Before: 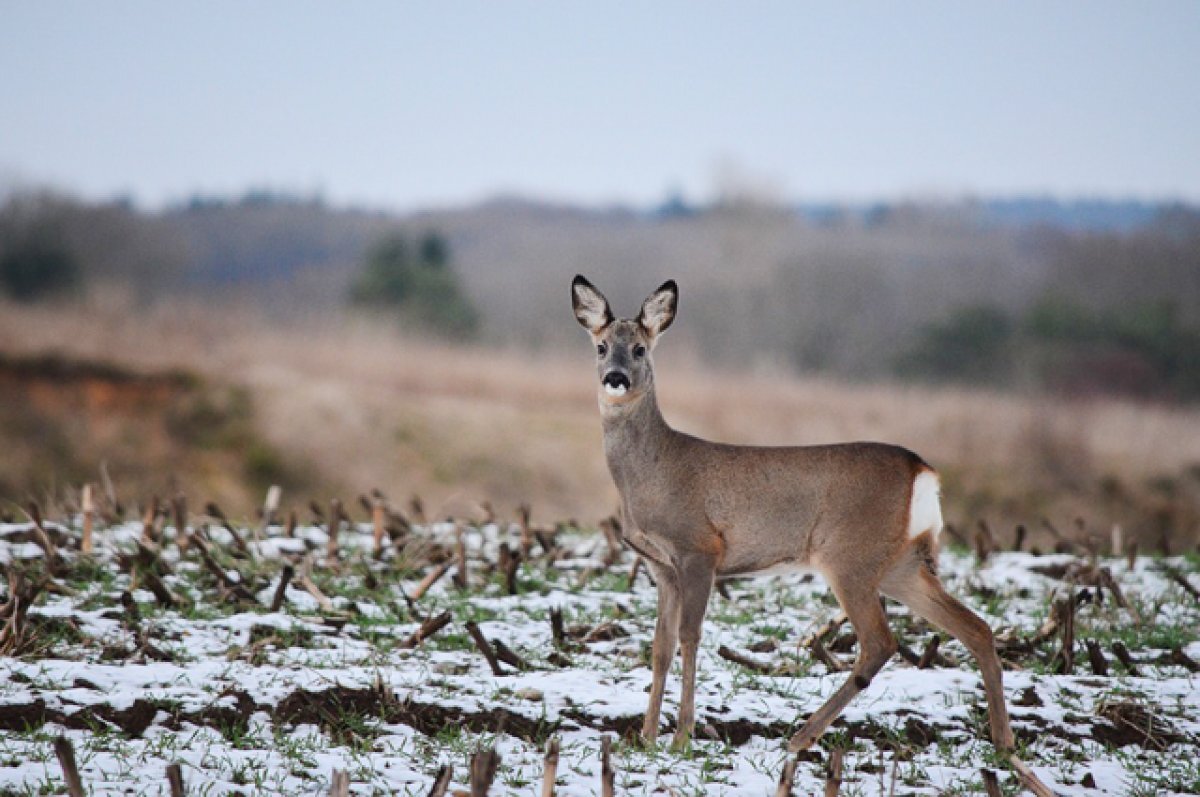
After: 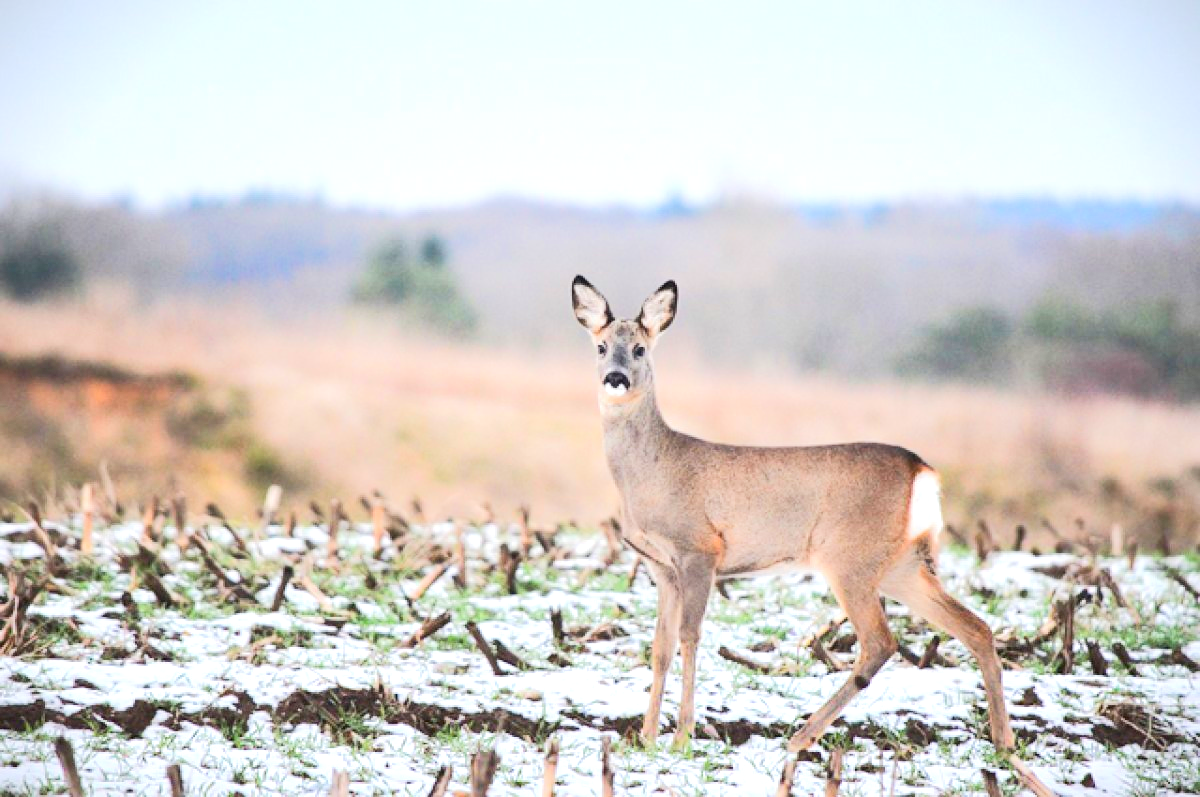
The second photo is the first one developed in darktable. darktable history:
tone equalizer: -8 EV 1.96 EV, -7 EV 1.98 EV, -6 EV 2 EV, -5 EV 2 EV, -4 EV 1.99 EV, -3 EV 1.49 EV, -2 EV 0.984 EV, -1 EV 0.526 EV, edges refinement/feathering 500, mask exposure compensation -1.57 EV, preserve details no
contrast brightness saturation: contrast 0.075
vignetting: fall-off start 100.61%, fall-off radius 71.46%, brightness -0.575, width/height ratio 1.176
